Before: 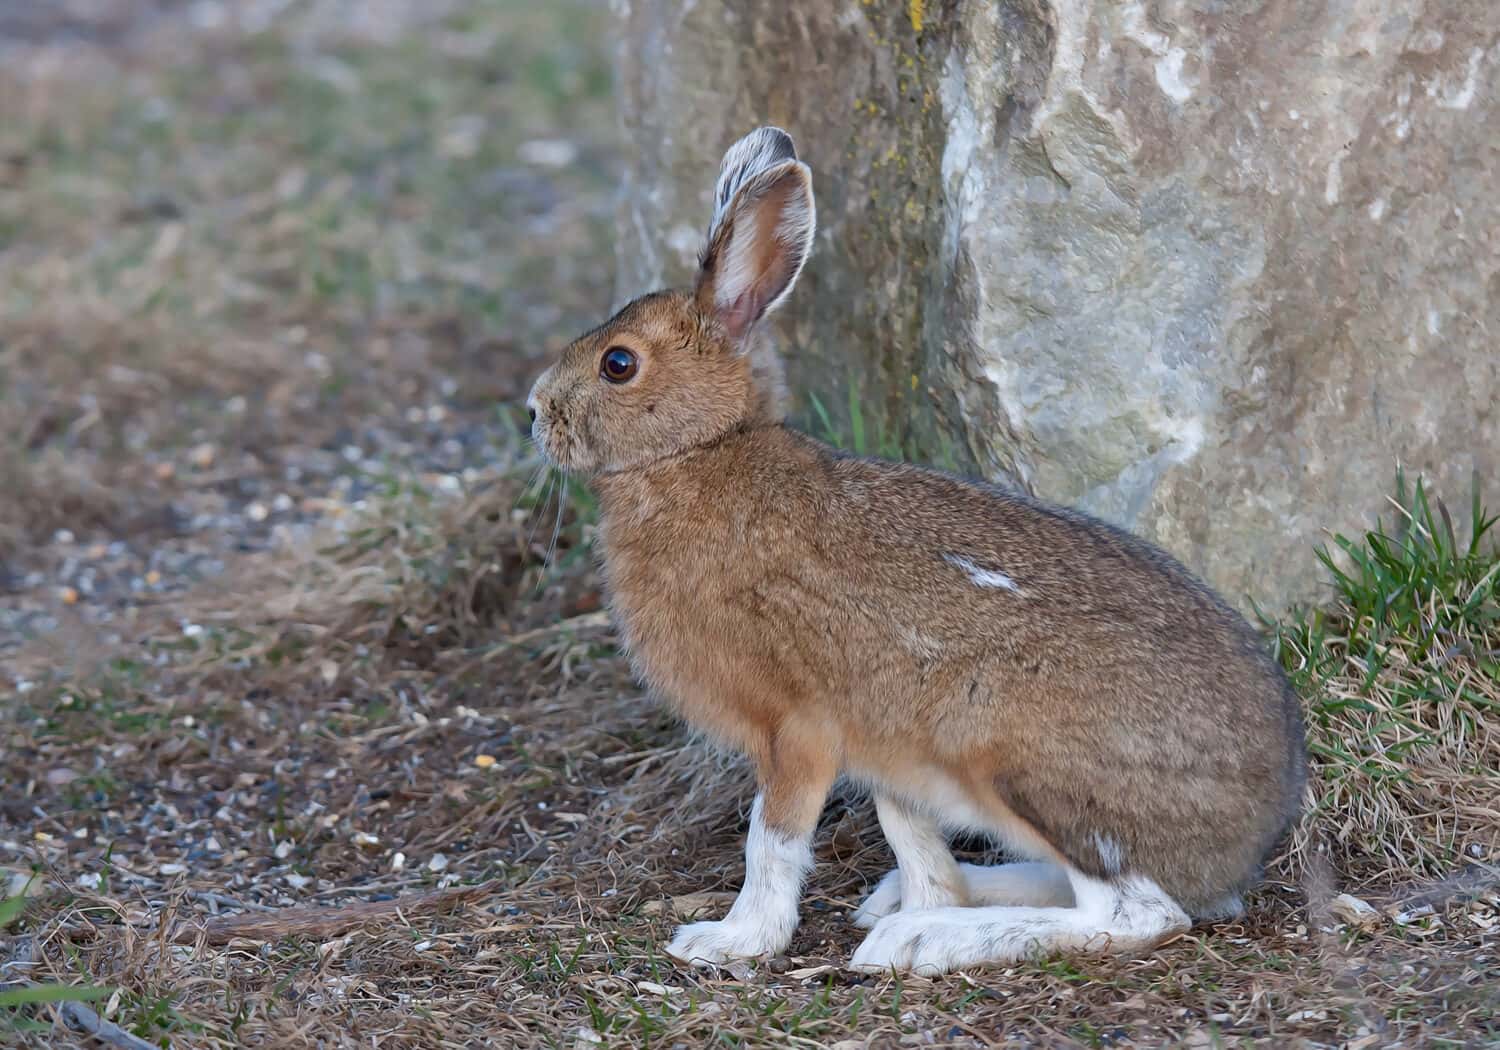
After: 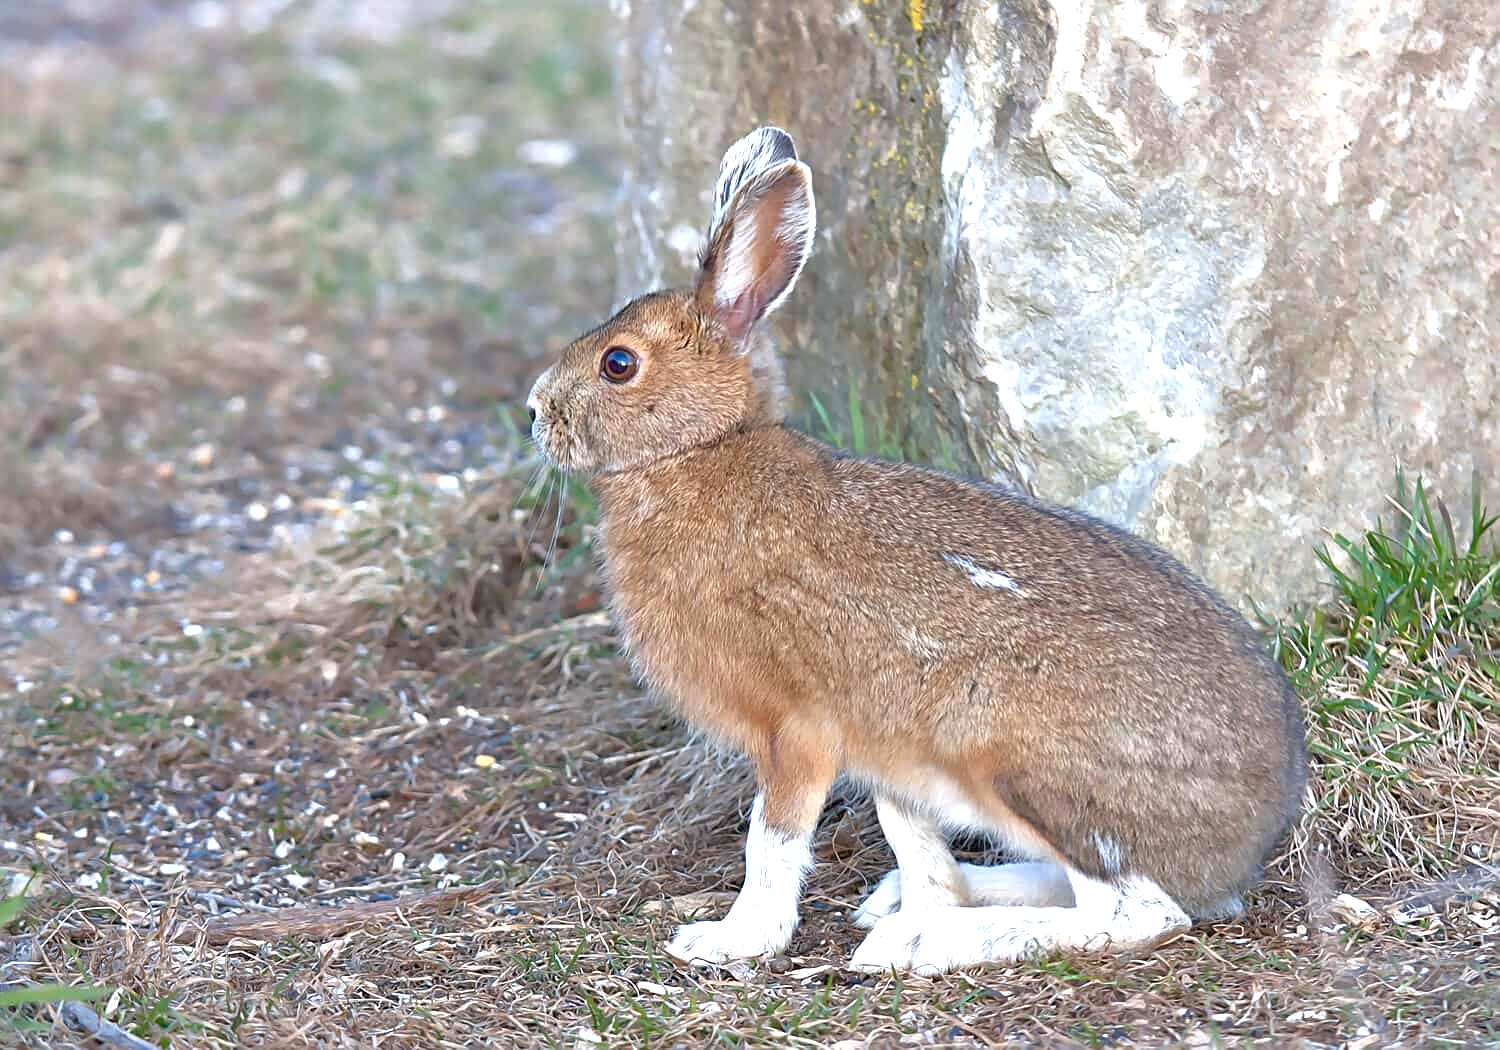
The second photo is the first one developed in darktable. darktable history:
sharpen: on, module defaults
tone equalizer: -8 EV 0.279 EV, -7 EV 0.389 EV, -6 EV 0.393 EV, -5 EV 0.238 EV, -3 EV -0.25 EV, -2 EV -0.446 EV, -1 EV -0.398 EV, +0 EV -0.236 EV, edges refinement/feathering 500, mask exposure compensation -1.57 EV, preserve details no
exposure: black level correction 0, exposure 1.385 EV, compensate exposure bias true, compensate highlight preservation false
